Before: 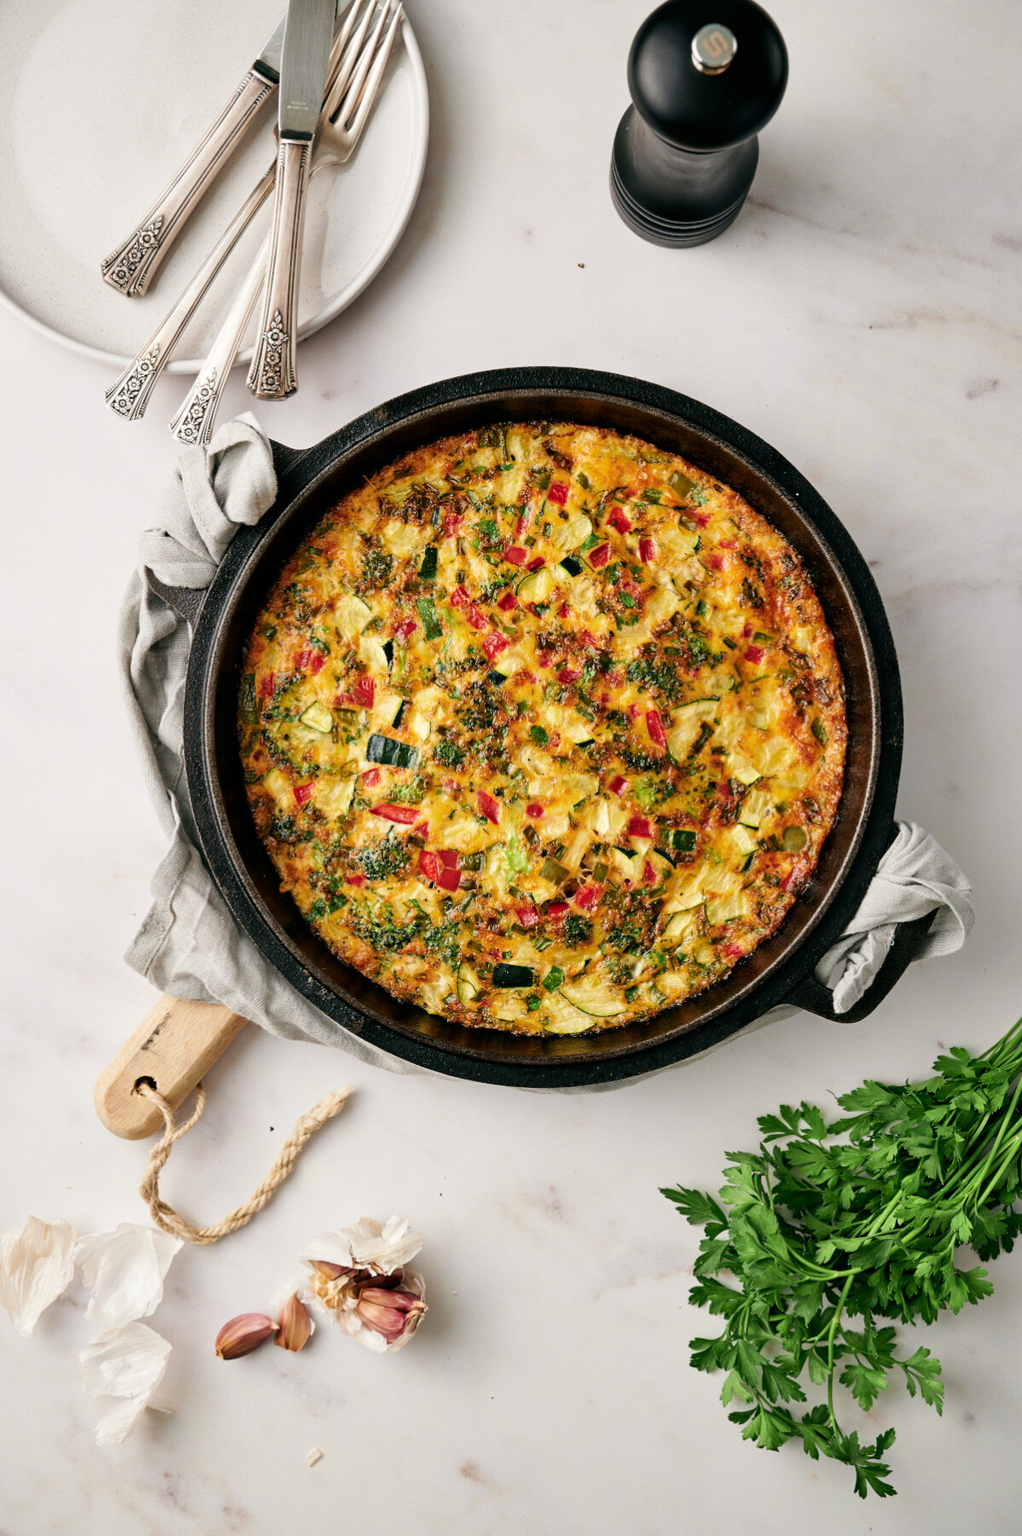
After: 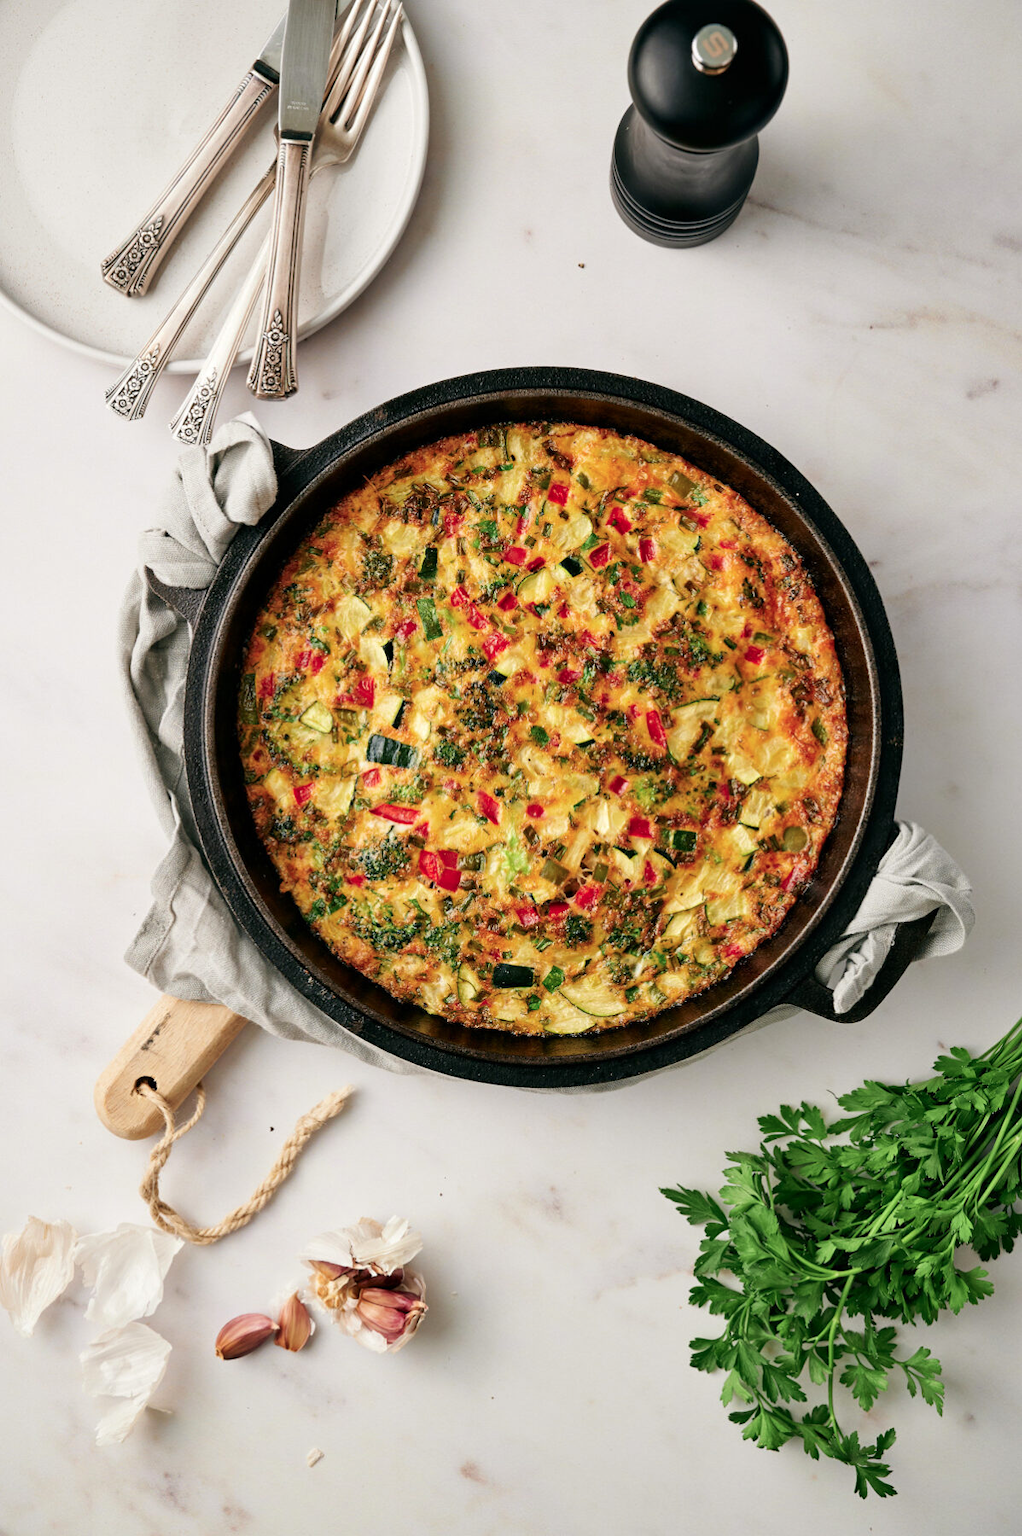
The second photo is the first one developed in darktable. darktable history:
color correction: saturation 1.32
color balance: input saturation 80.07%
